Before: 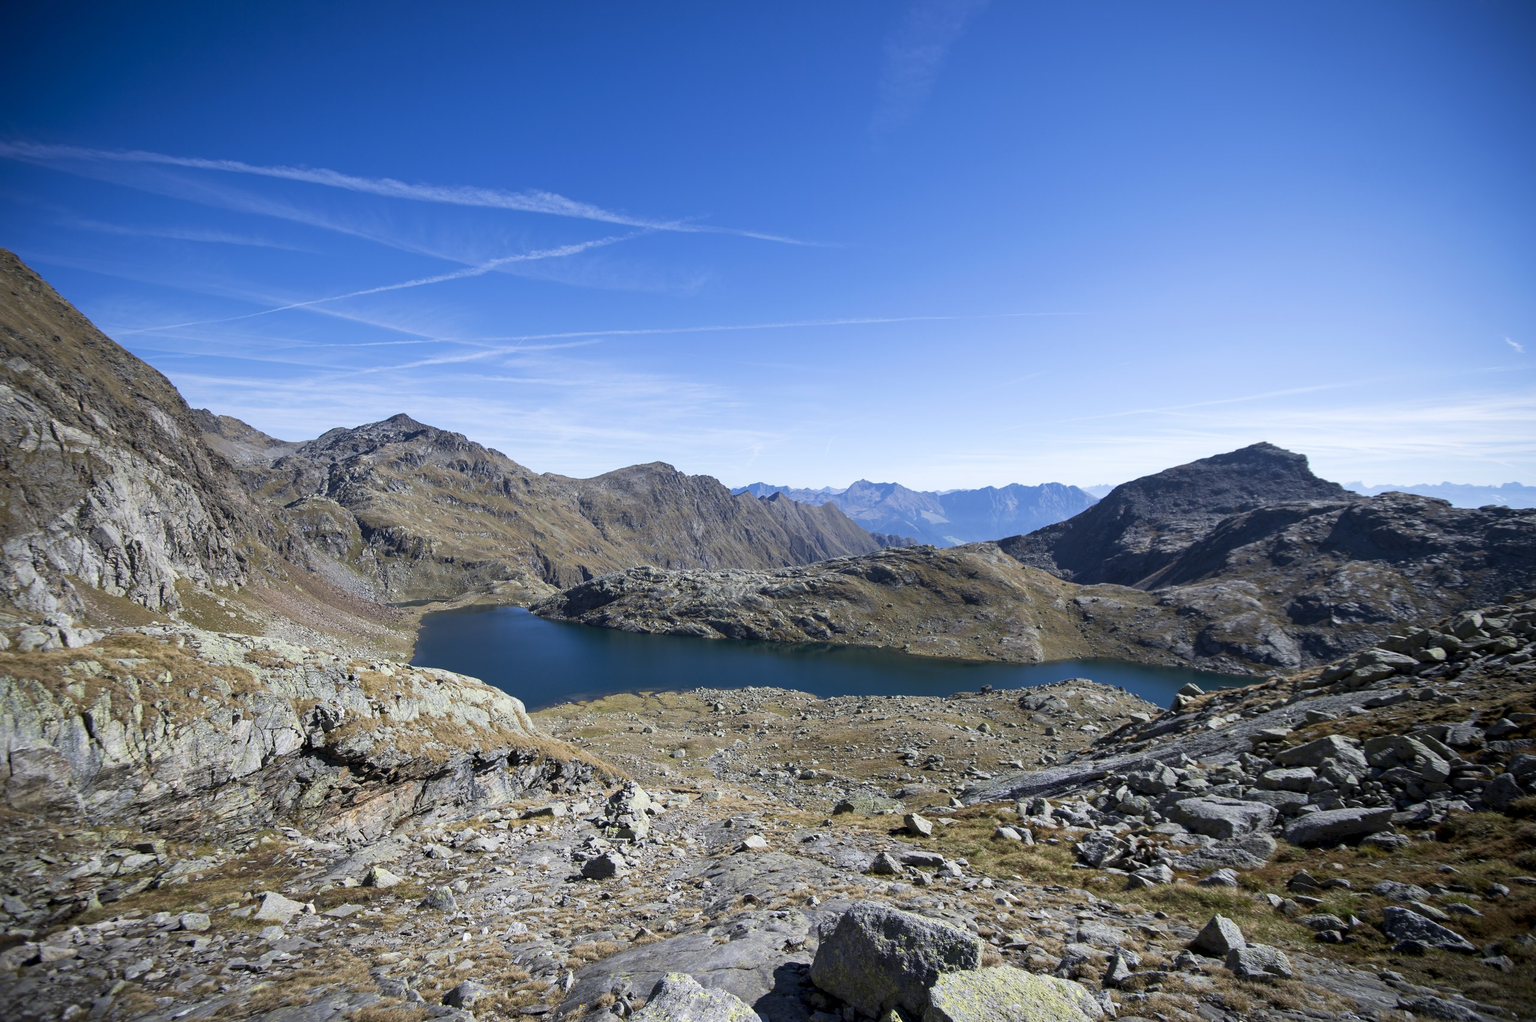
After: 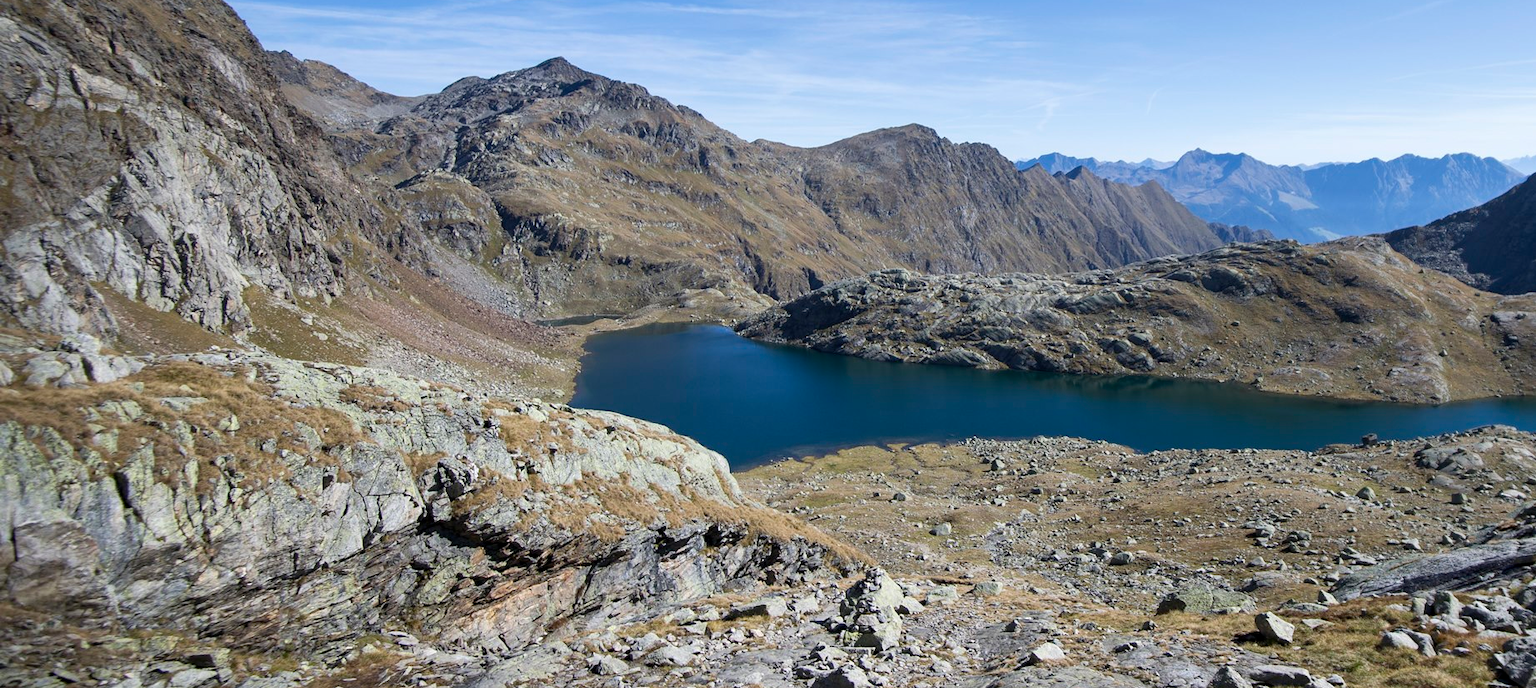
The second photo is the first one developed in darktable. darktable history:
shadows and highlights: shadows 20.91, highlights -35.45, soften with gaussian
crop: top 36.498%, right 27.964%, bottom 14.995%
